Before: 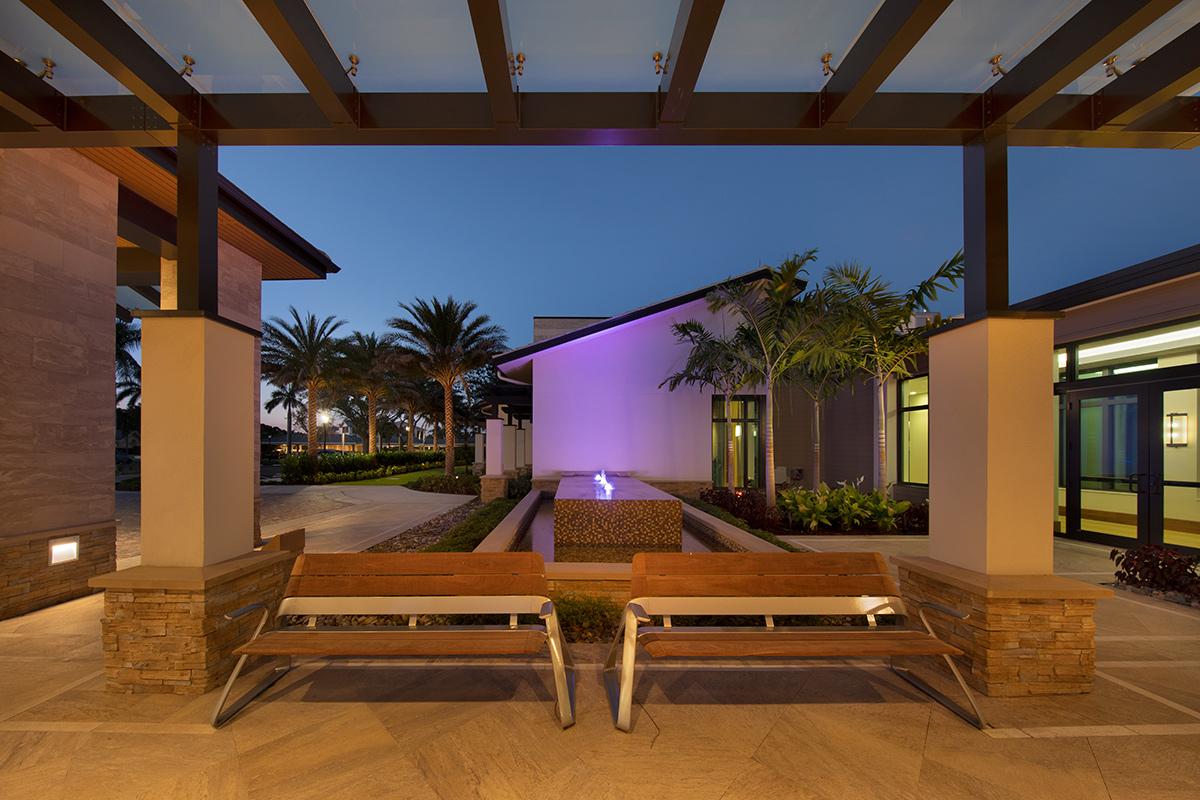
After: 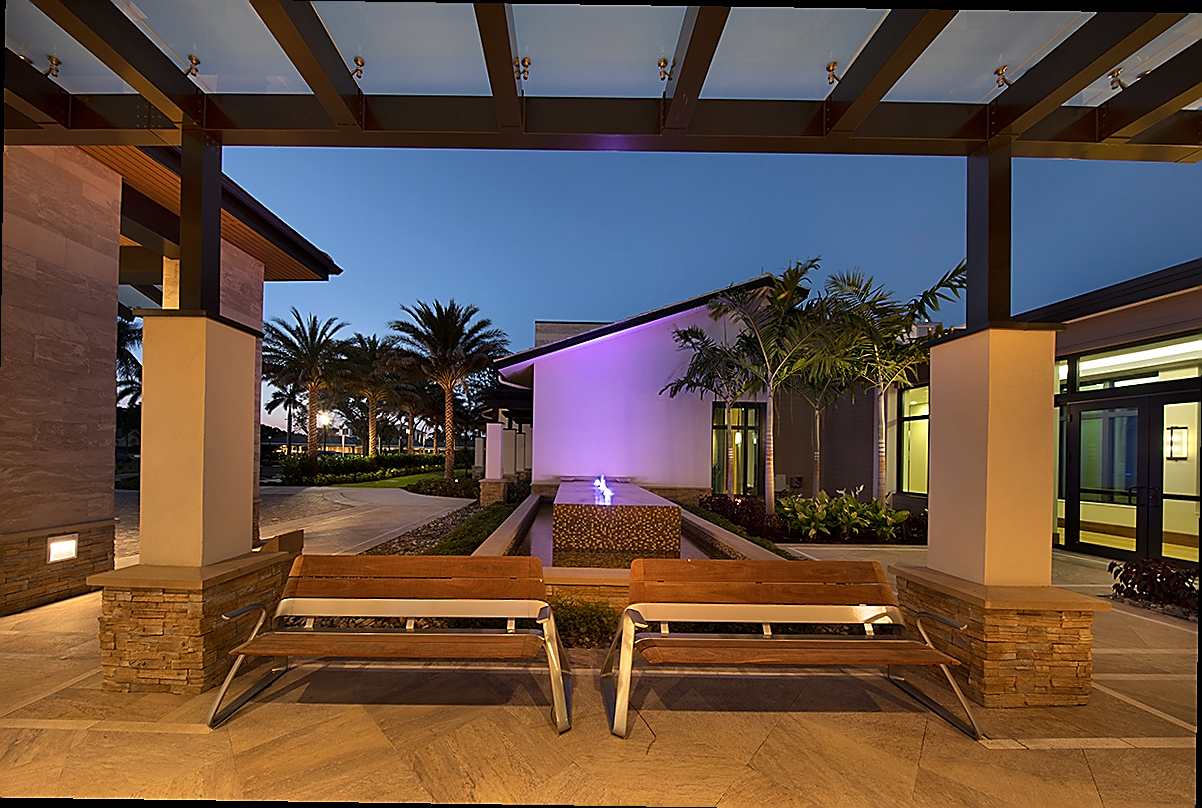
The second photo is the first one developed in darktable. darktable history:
tone equalizer: -8 EV -0.417 EV, -7 EV -0.389 EV, -6 EV -0.333 EV, -5 EV -0.222 EV, -3 EV 0.222 EV, -2 EV 0.333 EV, -1 EV 0.389 EV, +0 EV 0.417 EV, edges refinement/feathering 500, mask exposure compensation -1.57 EV, preserve details no
rotate and perspective: rotation 0.8°, automatic cropping off
sharpen: radius 1.4, amount 1.25, threshold 0.7
crop: left 0.434%, top 0.485%, right 0.244%, bottom 0.386%
